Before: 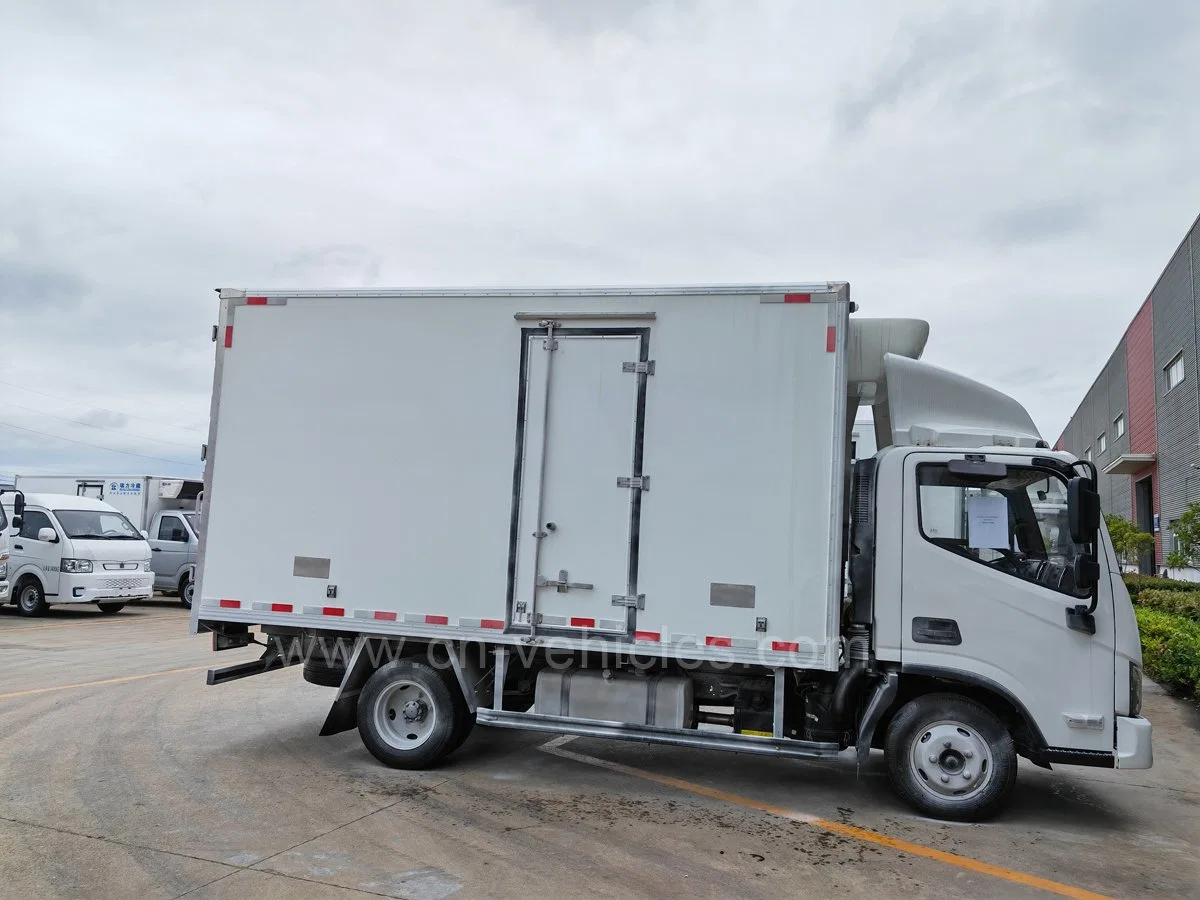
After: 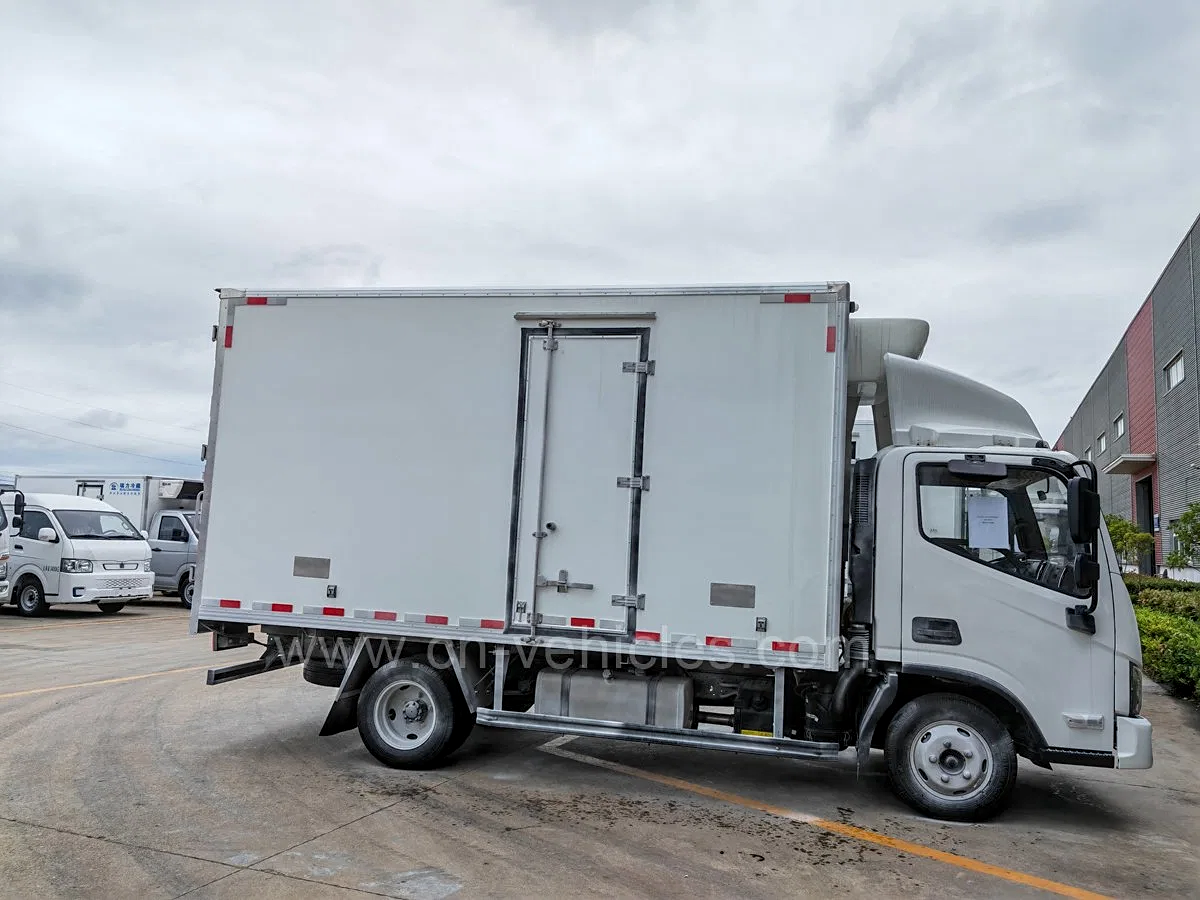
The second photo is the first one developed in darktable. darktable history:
sharpen: amount 0.206
local contrast: on, module defaults
